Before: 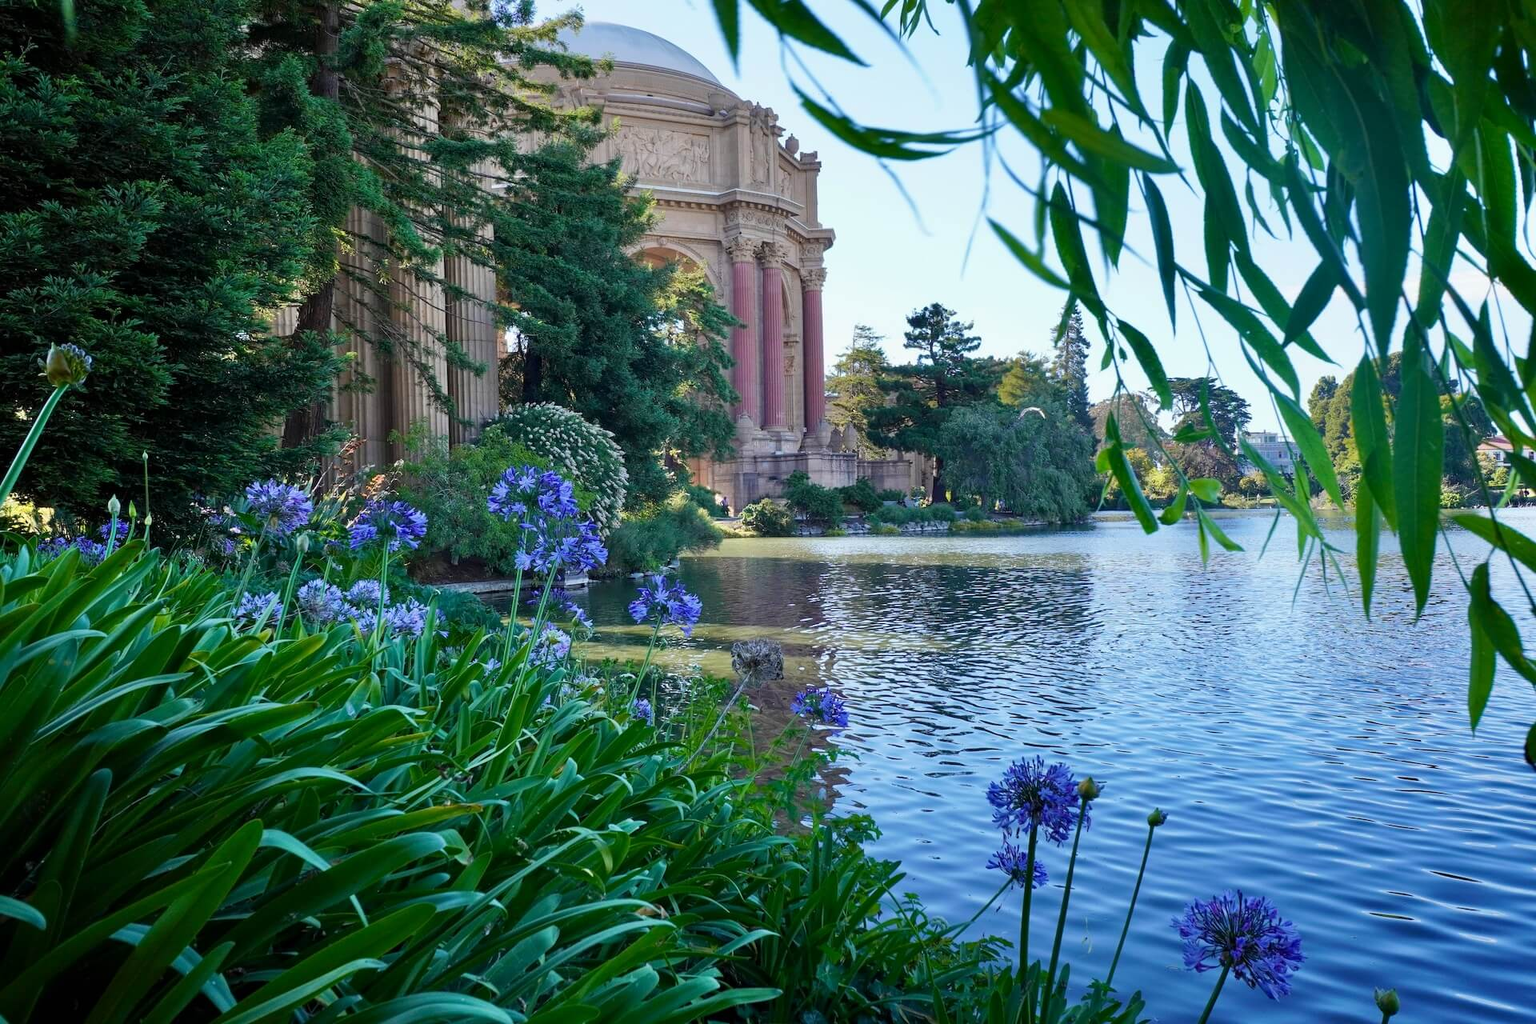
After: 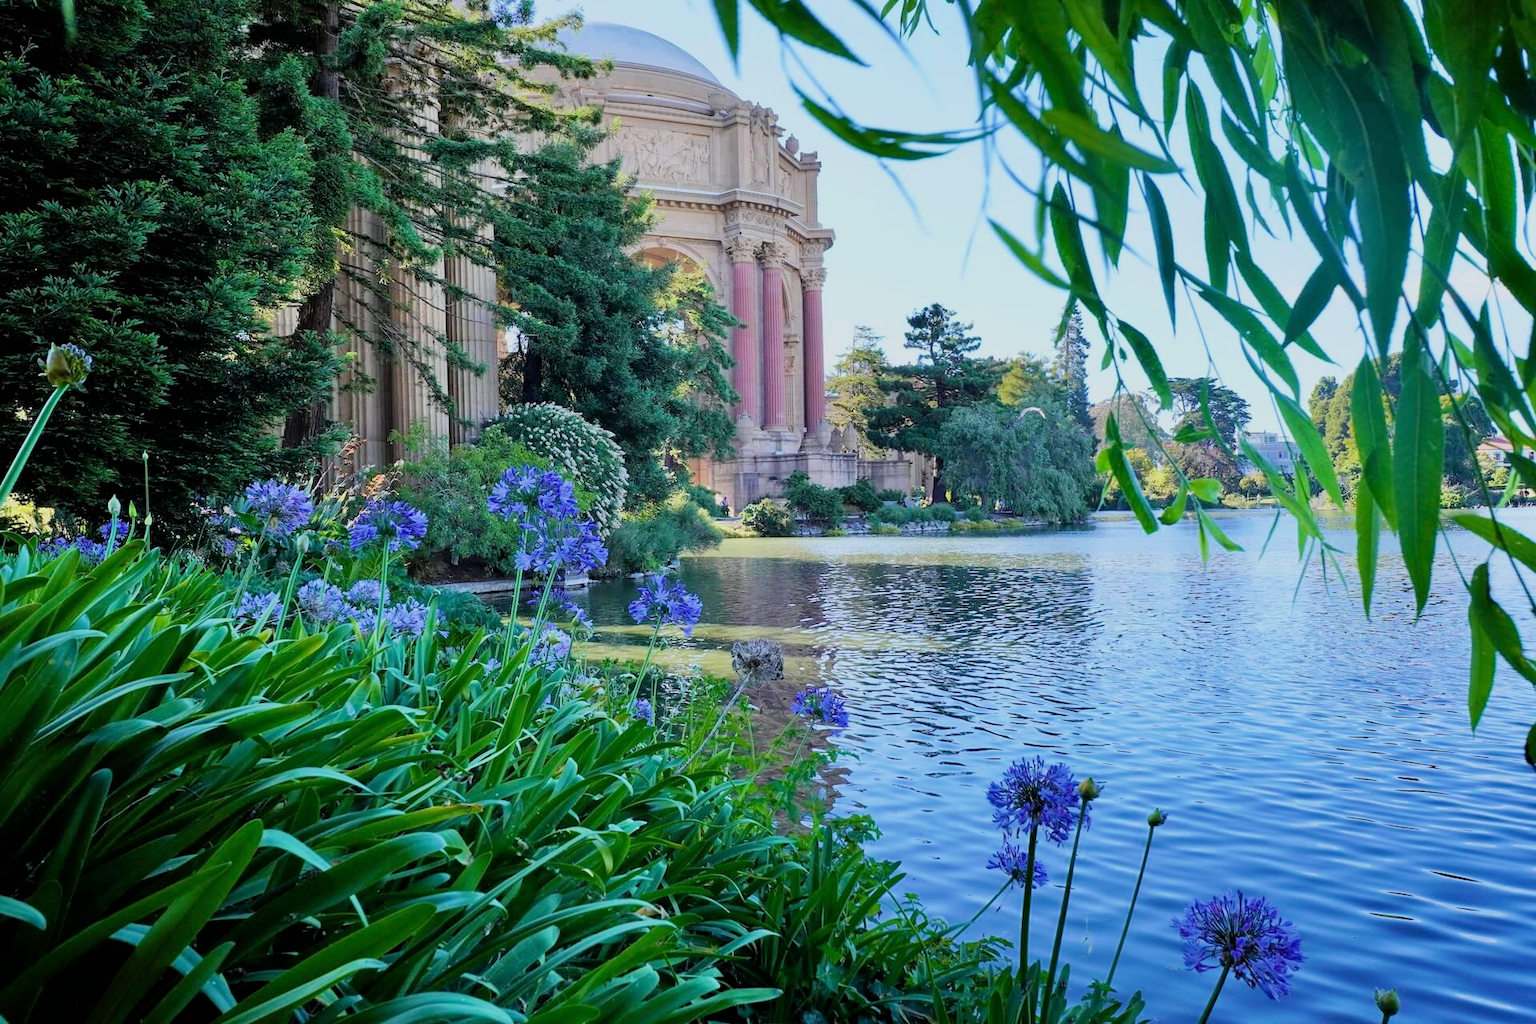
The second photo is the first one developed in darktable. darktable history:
white balance: red 0.982, blue 1.018
filmic rgb: black relative exposure -7.15 EV, white relative exposure 5.36 EV, hardness 3.02, color science v6 (2022)
exposure: black level correction 0, exposure 0.7 EV, compensate exposure bias true, compensate highlight preservation false
